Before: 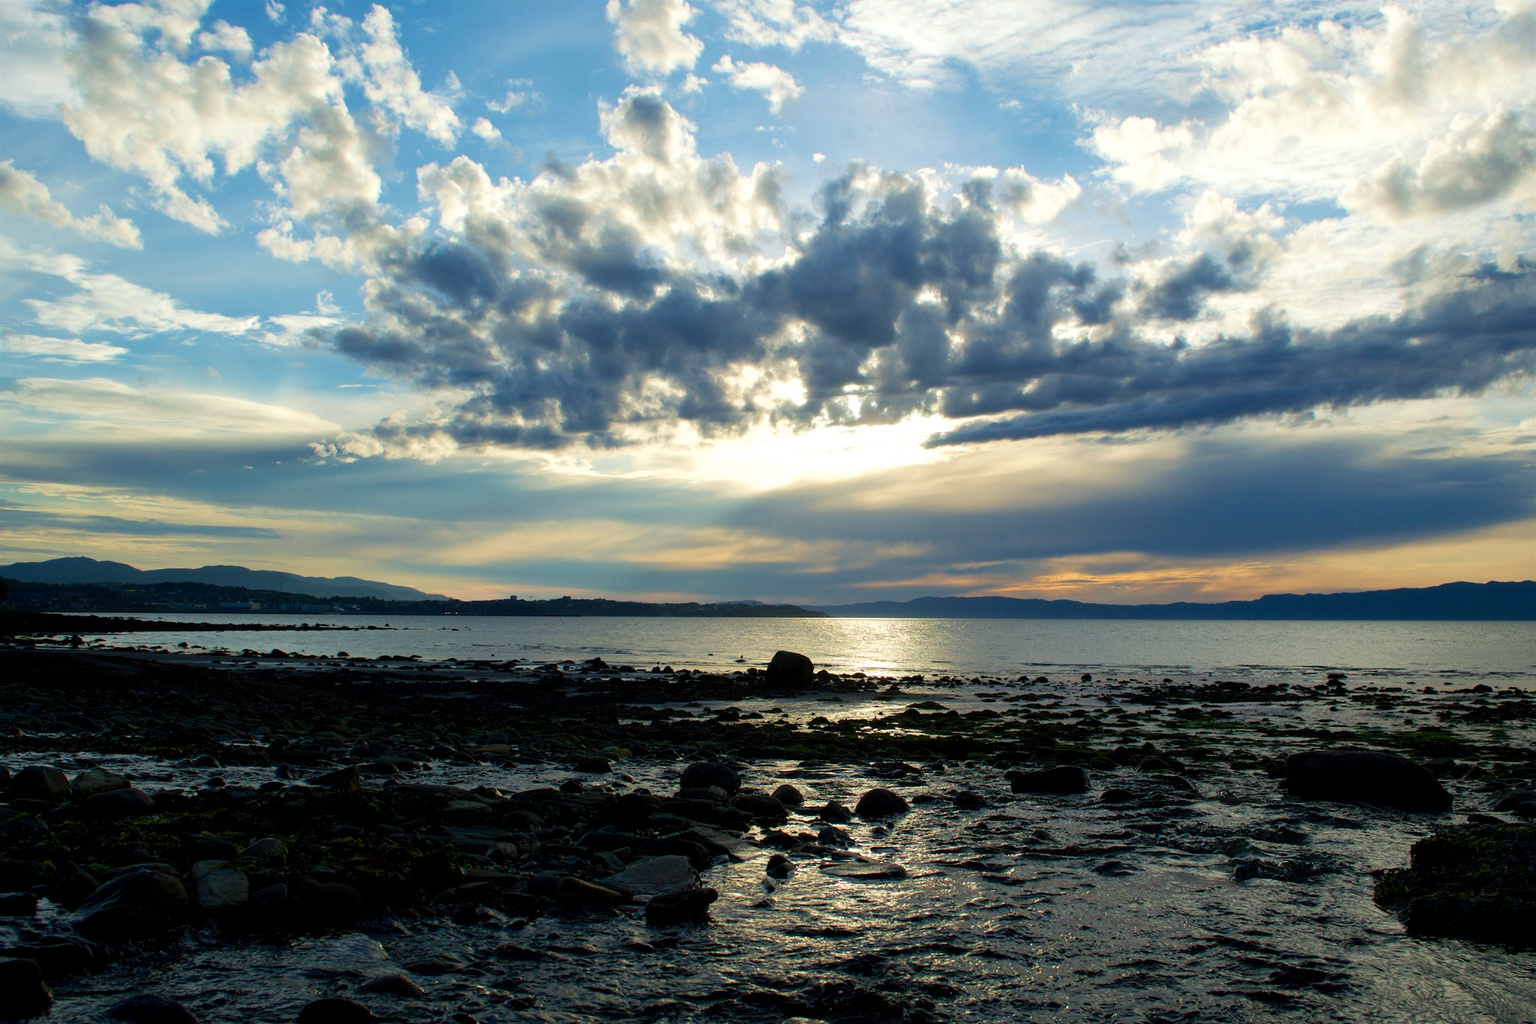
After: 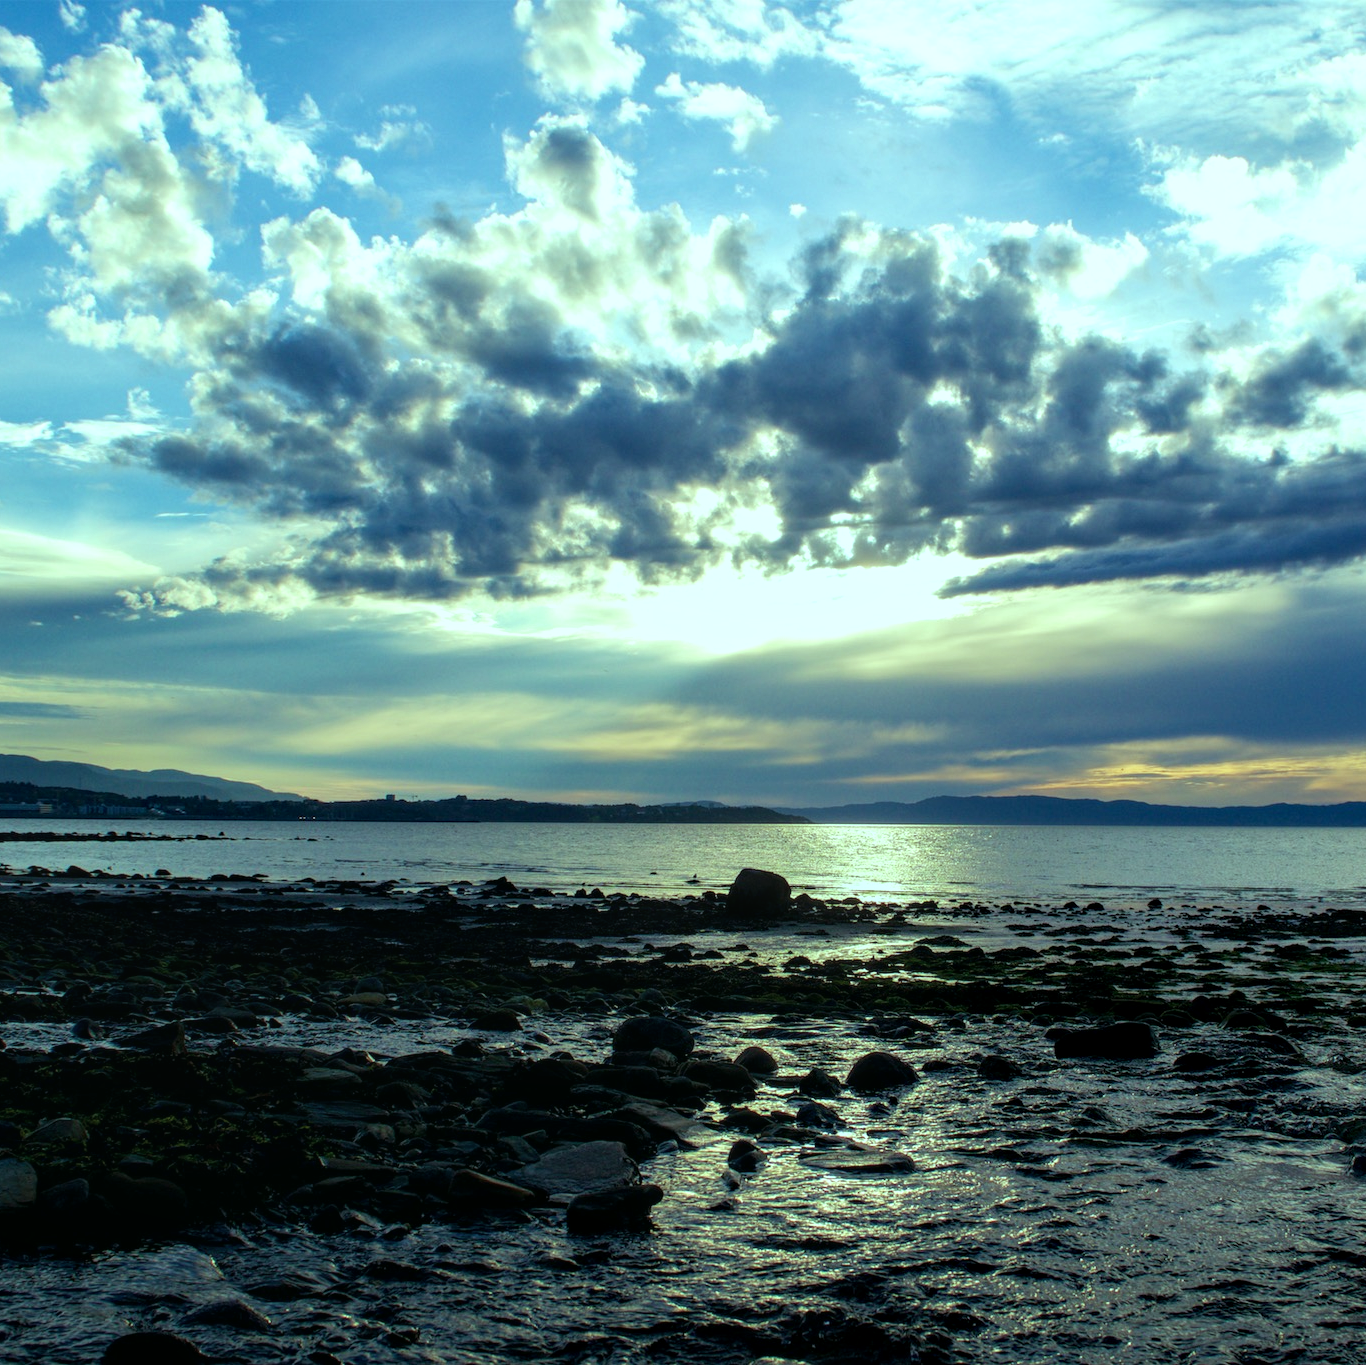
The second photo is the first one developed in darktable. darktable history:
color balance: mode lift, gamma, gain (sRGB), lift [0.997, 0.979, 1.021, 1.011], gamma [1, 1.084, 0.916, 0.998], gain [1, 0.87, 1.13, 1.101], contrast 4.55%, contrast fulcrum 38.24%, output saturation 104.09%
crop and rotate: left 14.436%, right 18.898%
local contrast: on, module defaults
